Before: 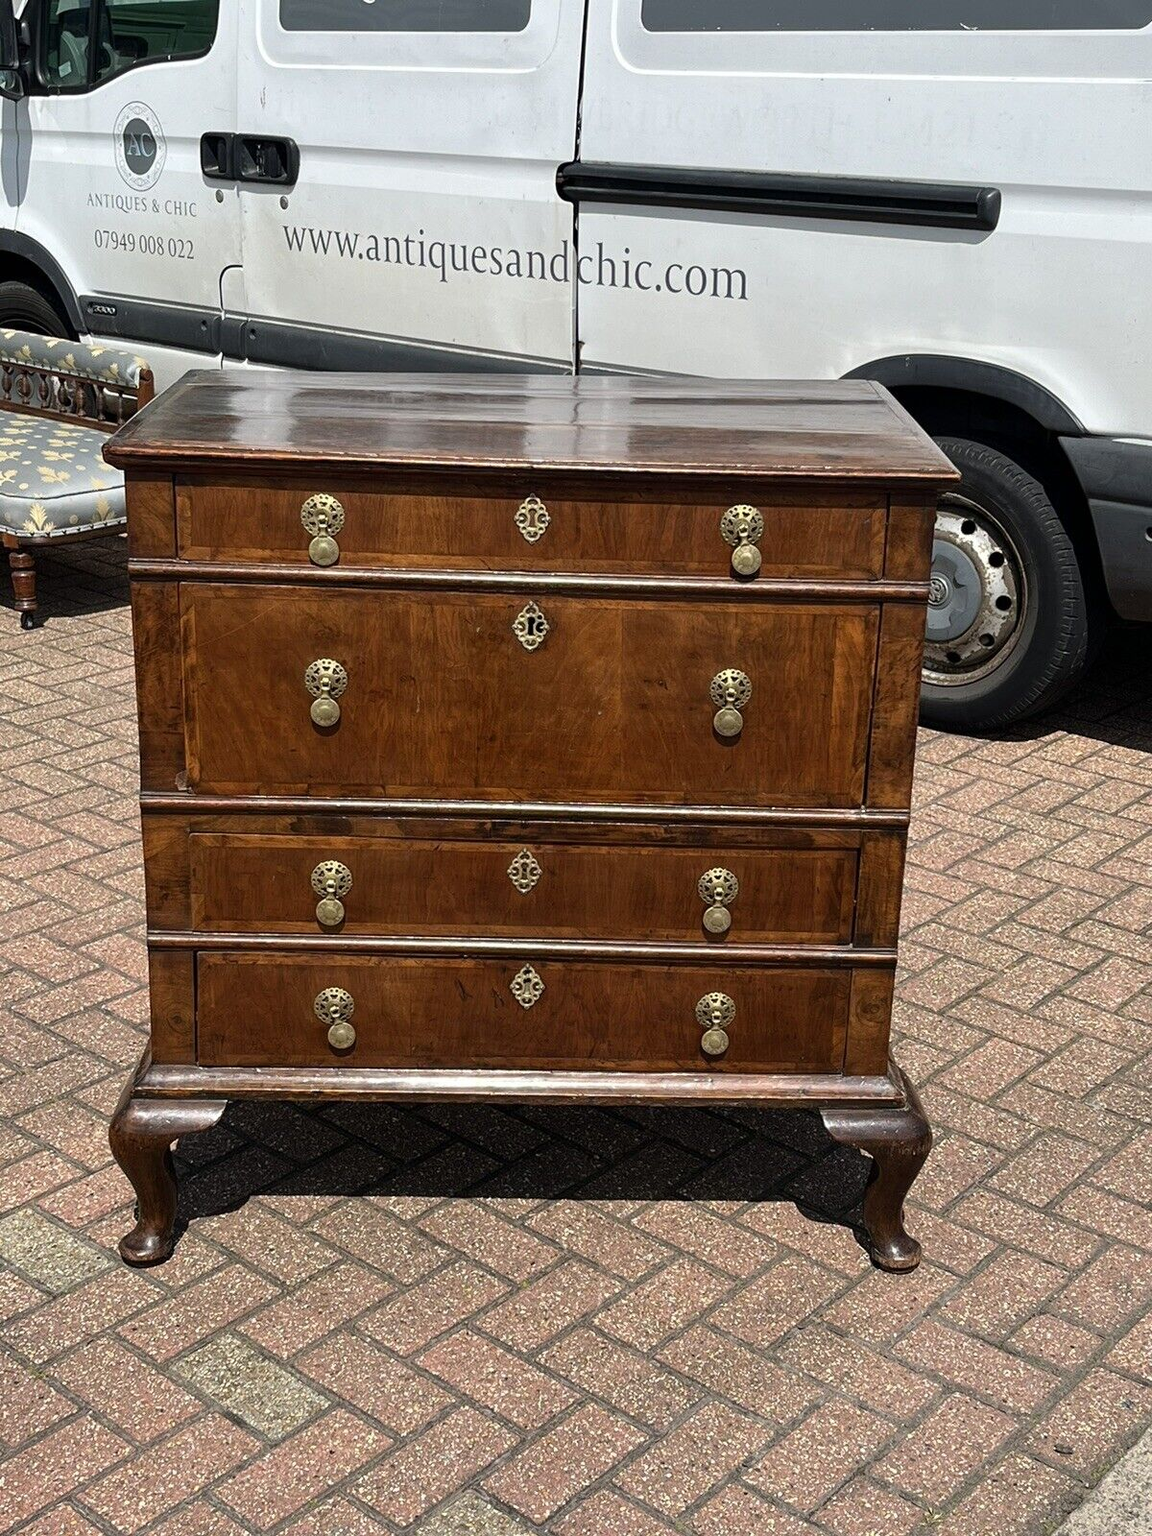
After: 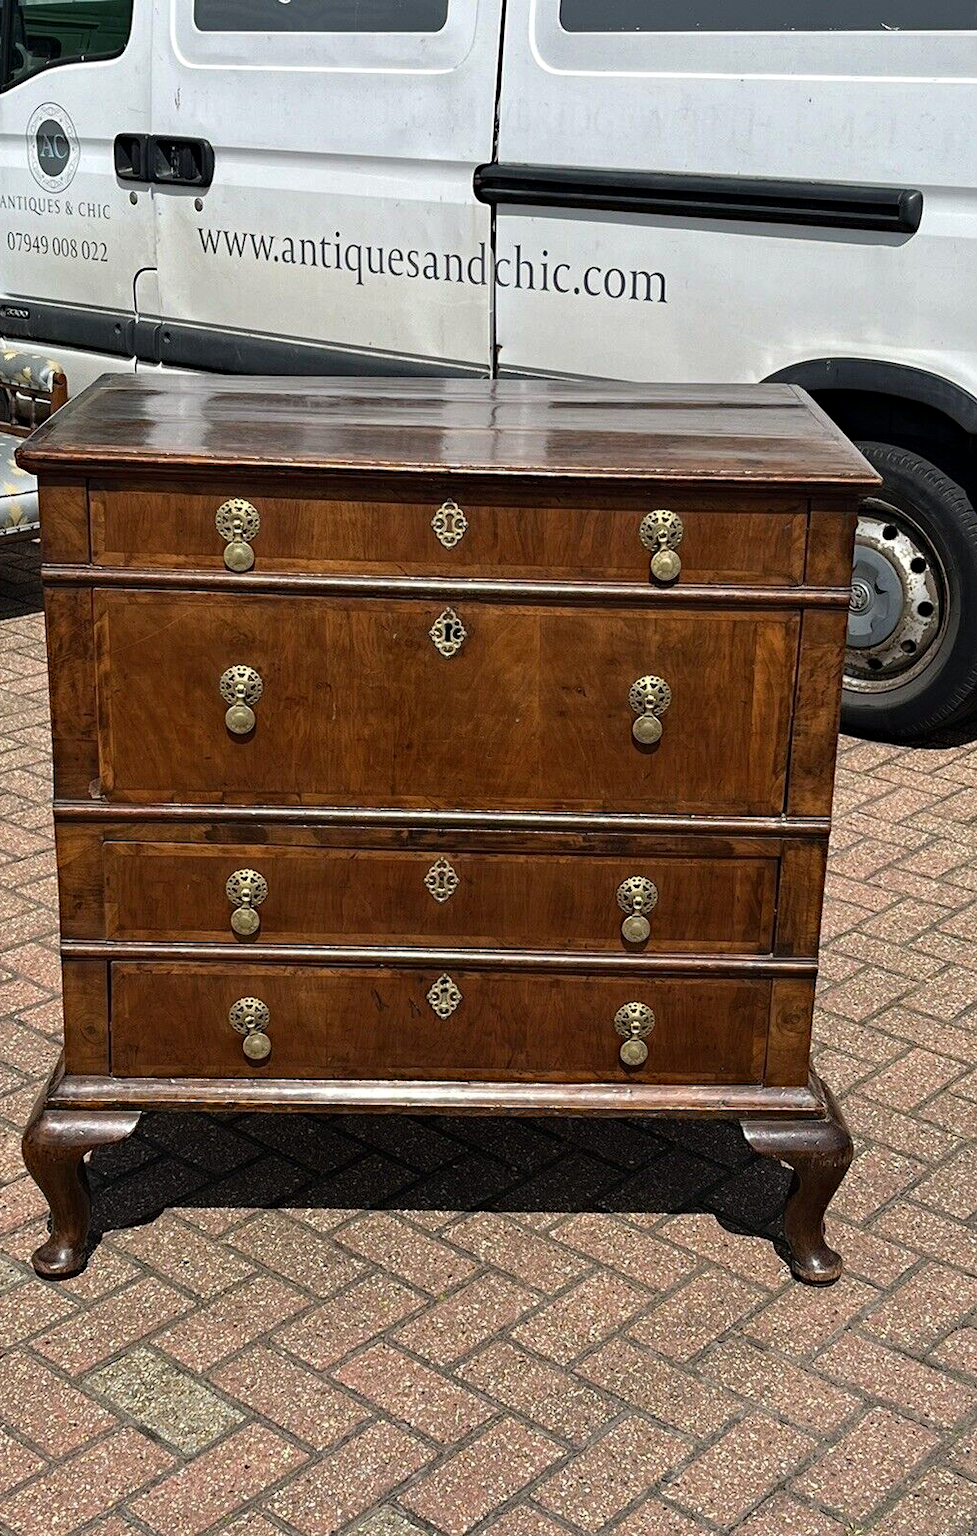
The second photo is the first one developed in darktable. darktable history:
crop: left 7.598%, right 7.873%
haze removal: strength 0.29, distance 0.25, compatibility mode true, adaptive false
